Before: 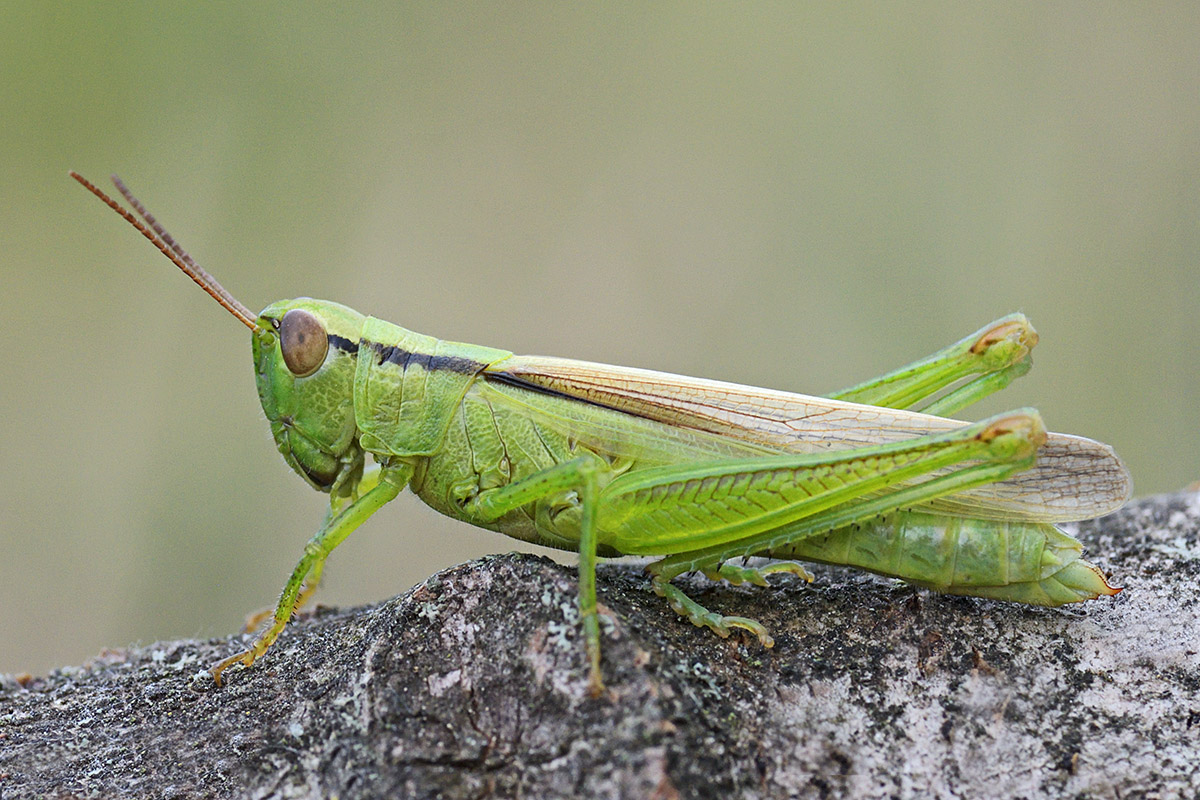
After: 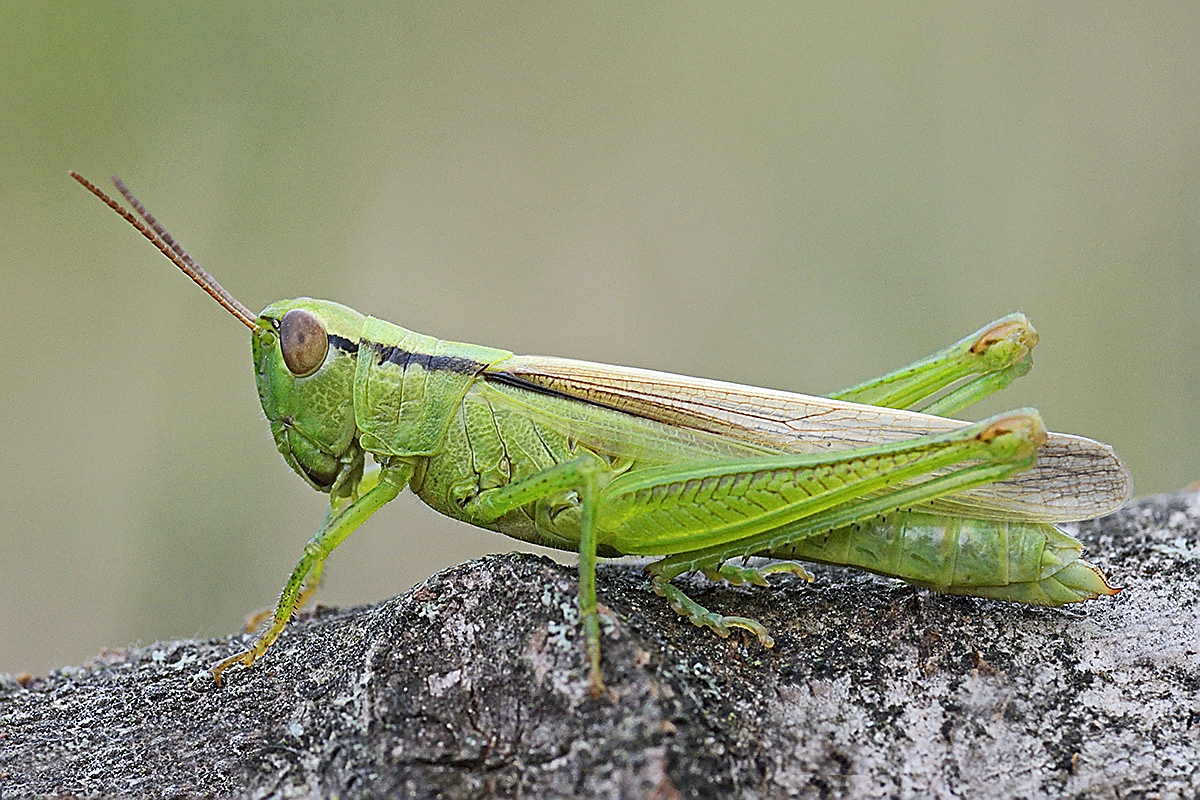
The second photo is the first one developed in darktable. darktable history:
sharpen: radius 1.397, amount 1.247, threshold 0.734
